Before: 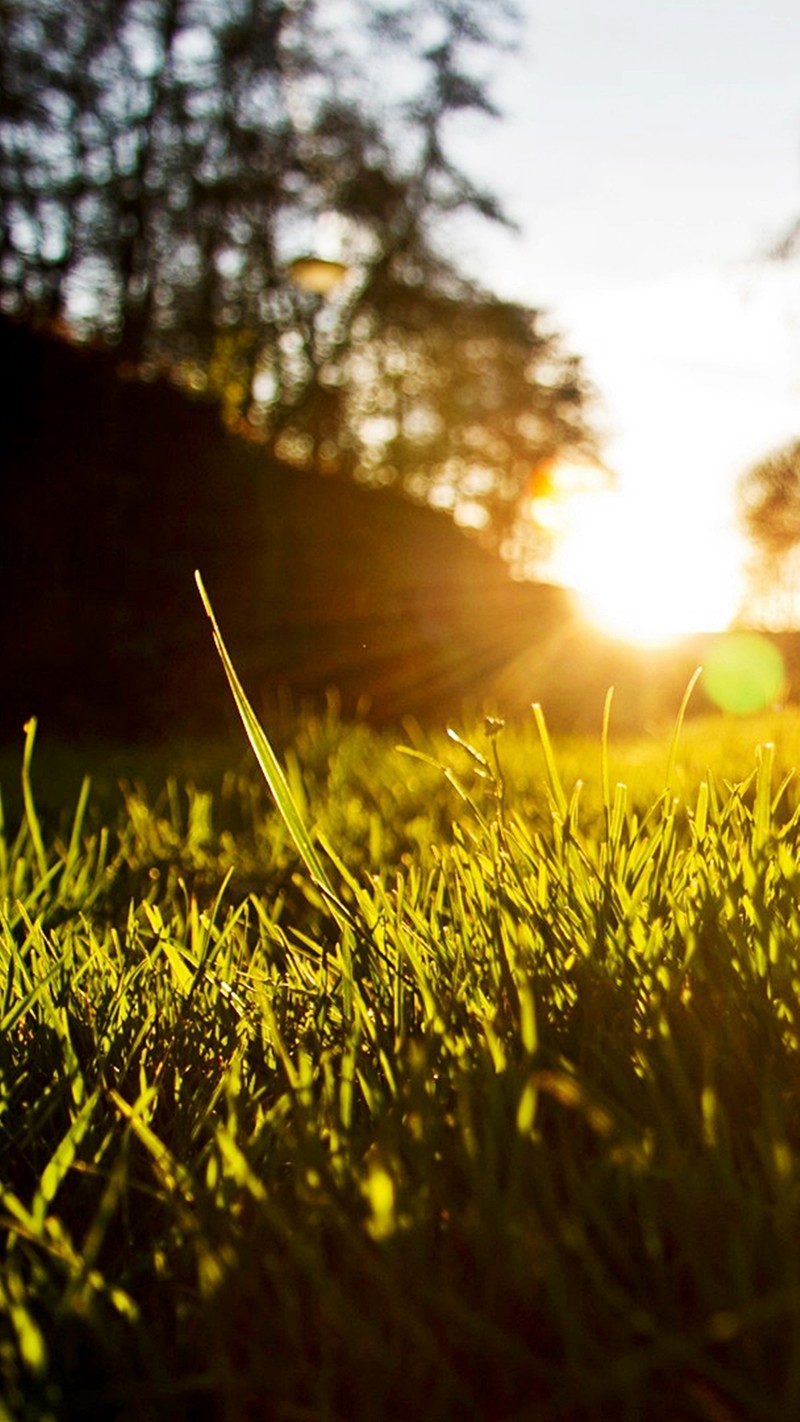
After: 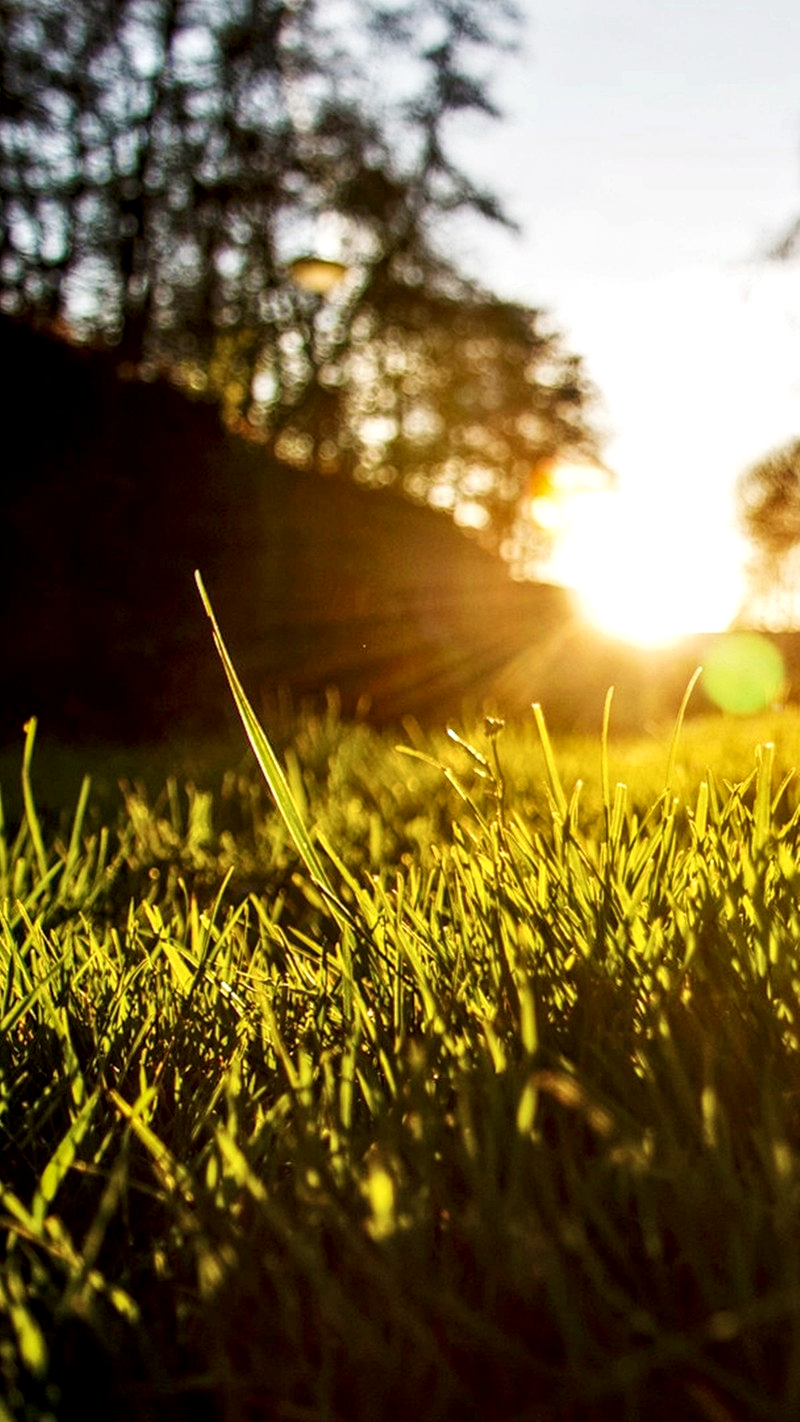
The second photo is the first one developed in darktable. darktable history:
local contrast: highlights 41%, shadows 63%, detail 138%, midtone range 0.513
